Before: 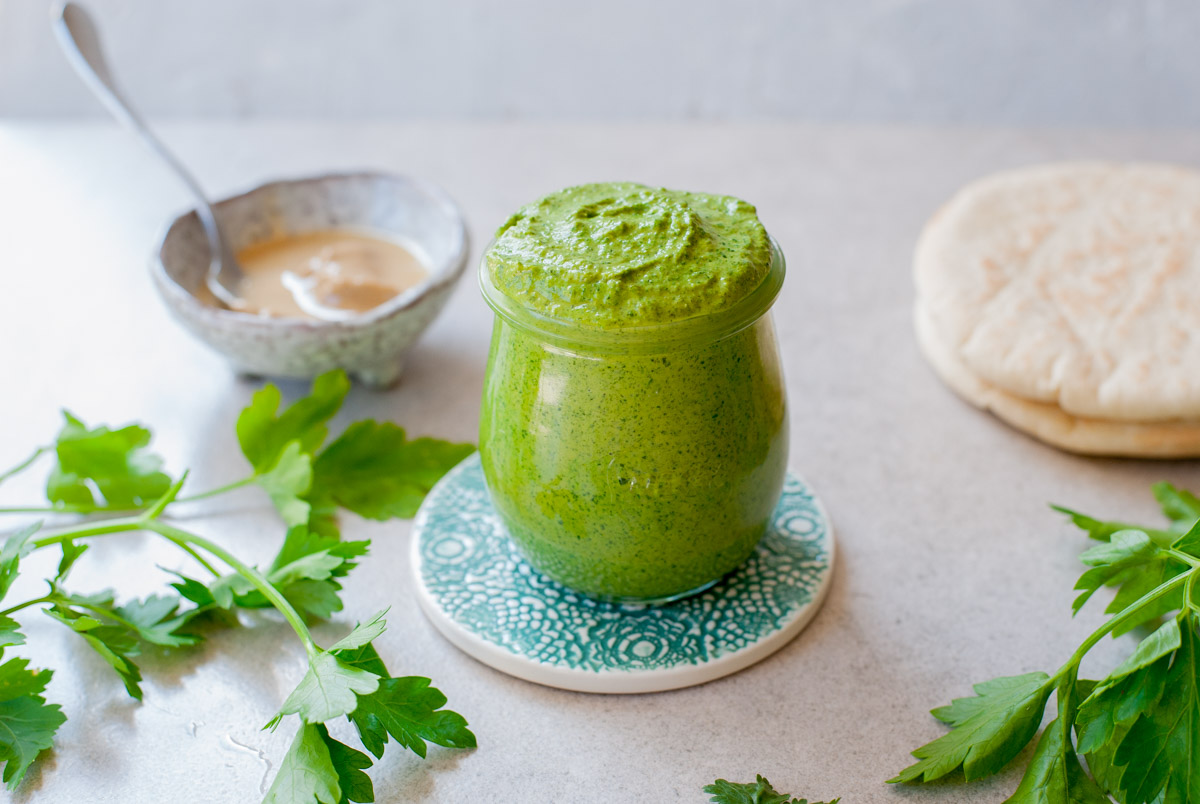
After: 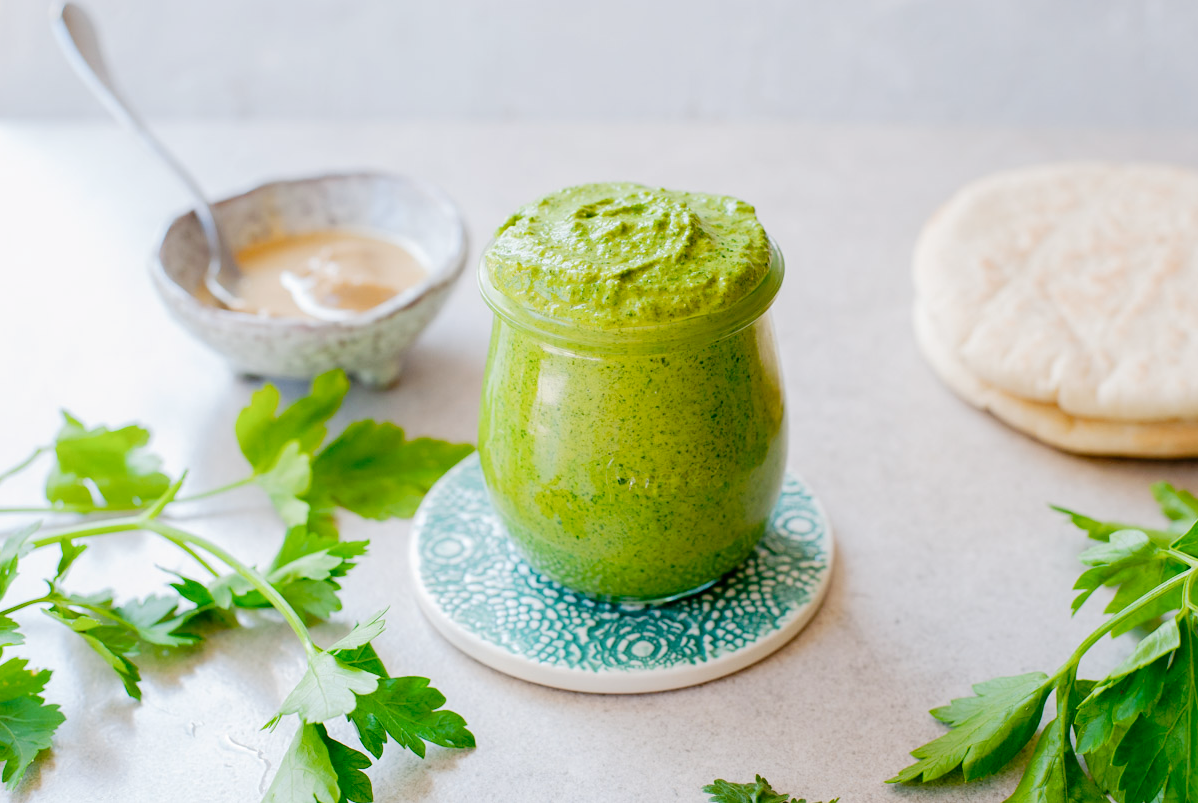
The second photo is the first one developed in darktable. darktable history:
tone curve: curves: ch0 [(0, 0) (0.003, 0.005) (0.011, 0.011) (0.025, 0.022) (0.044, 0.038) (0.069, 0.062) (0.1, 0.091) (0.136, 0.128) (0.177, 0.183) (0.224, 0.246) (0.277, 0.325) (0.335, 0.403) (0.399, 0.473) (0.468, 0.557) (0.543, 0.638) (0.623, 0.709) (0.709, 0.782) (0.801, 0.847) (0.898, 0.923) (1, 1)], preserve colors none
crop and rotate: left 0.126%
